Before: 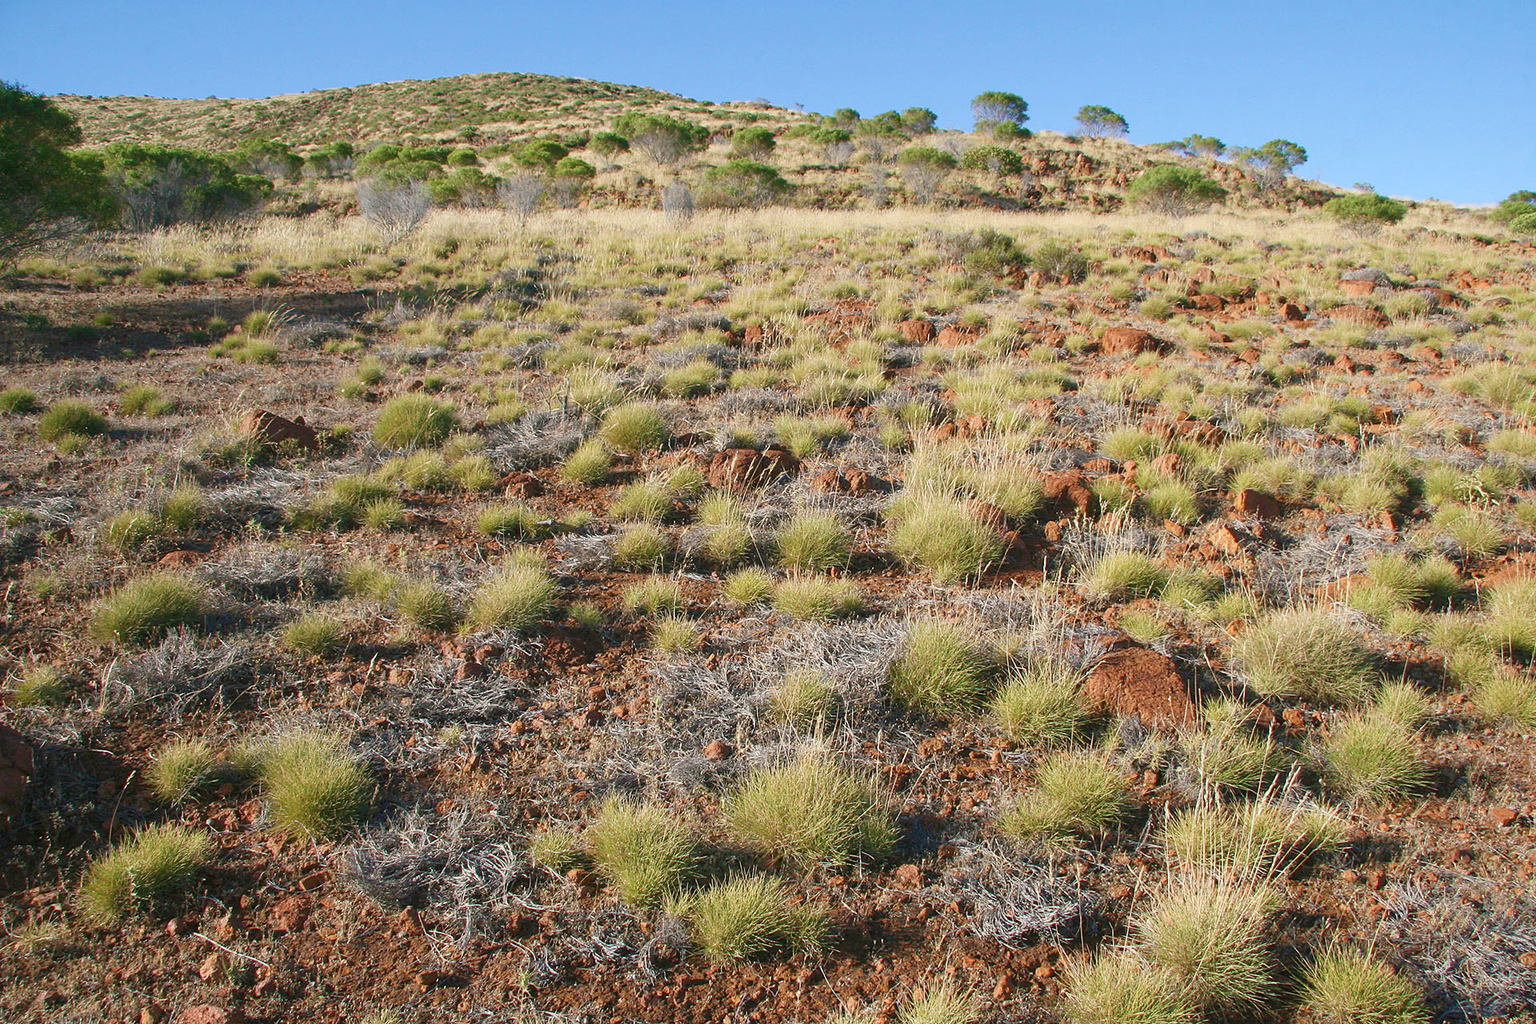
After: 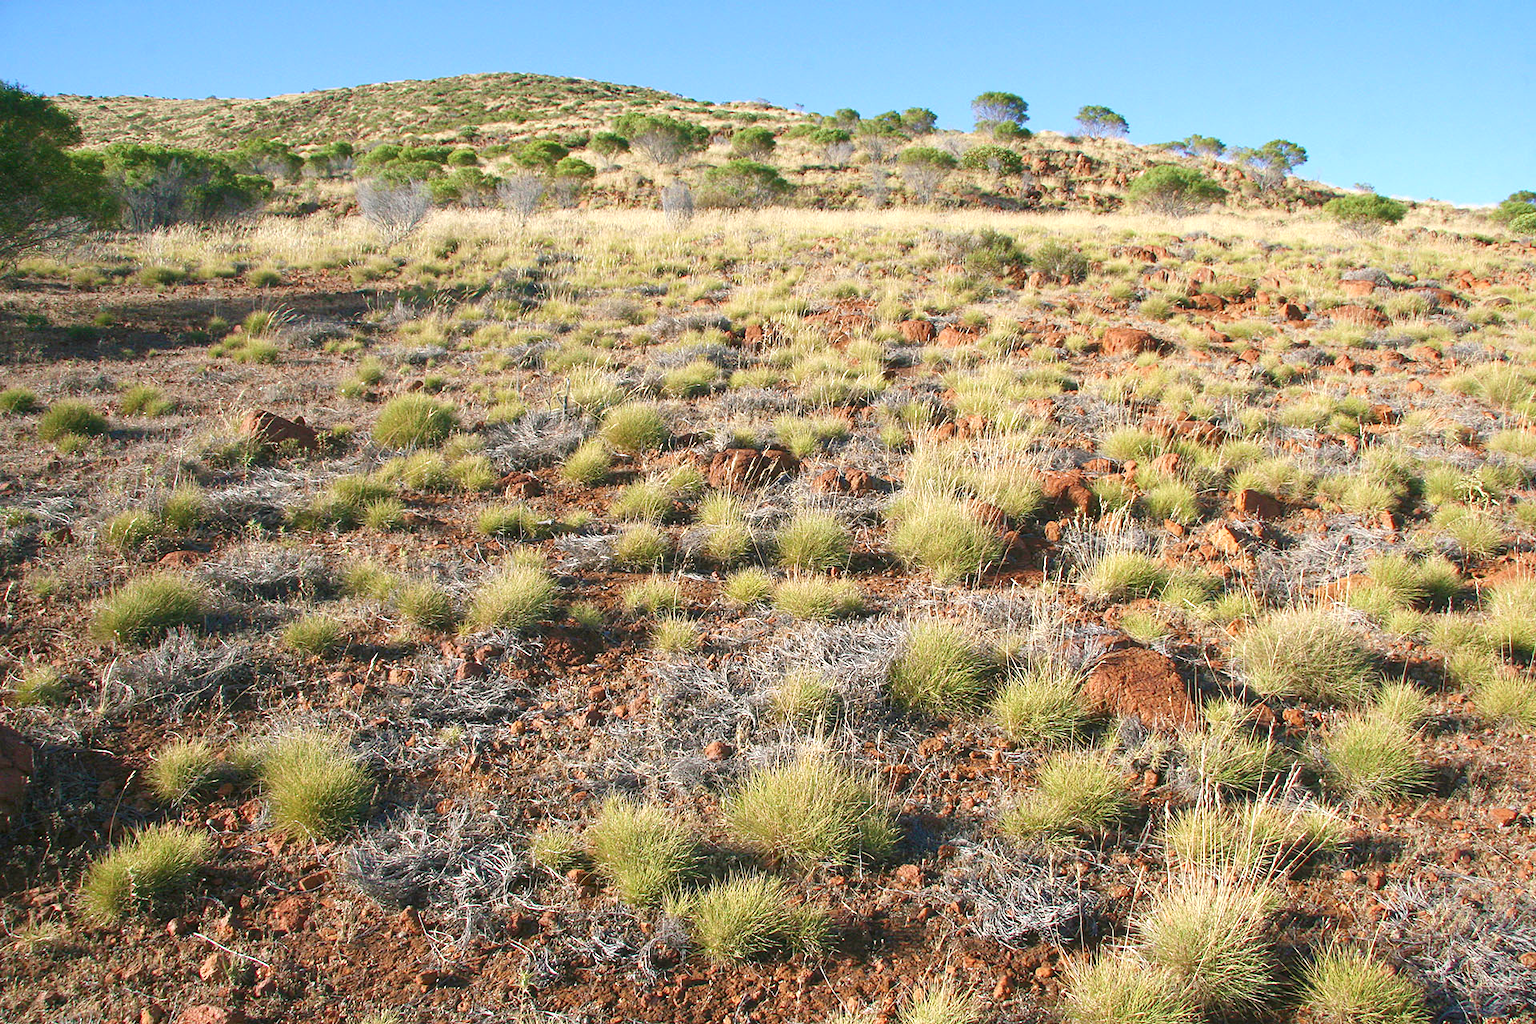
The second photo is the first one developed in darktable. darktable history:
local contrast: mode bilateral grid, contrast 19, coarseness 50, detail 101%, midtone range 0.2
exposure: exposure 0.436 EV, compensate exposure bias true, compensate highlight preservation false
